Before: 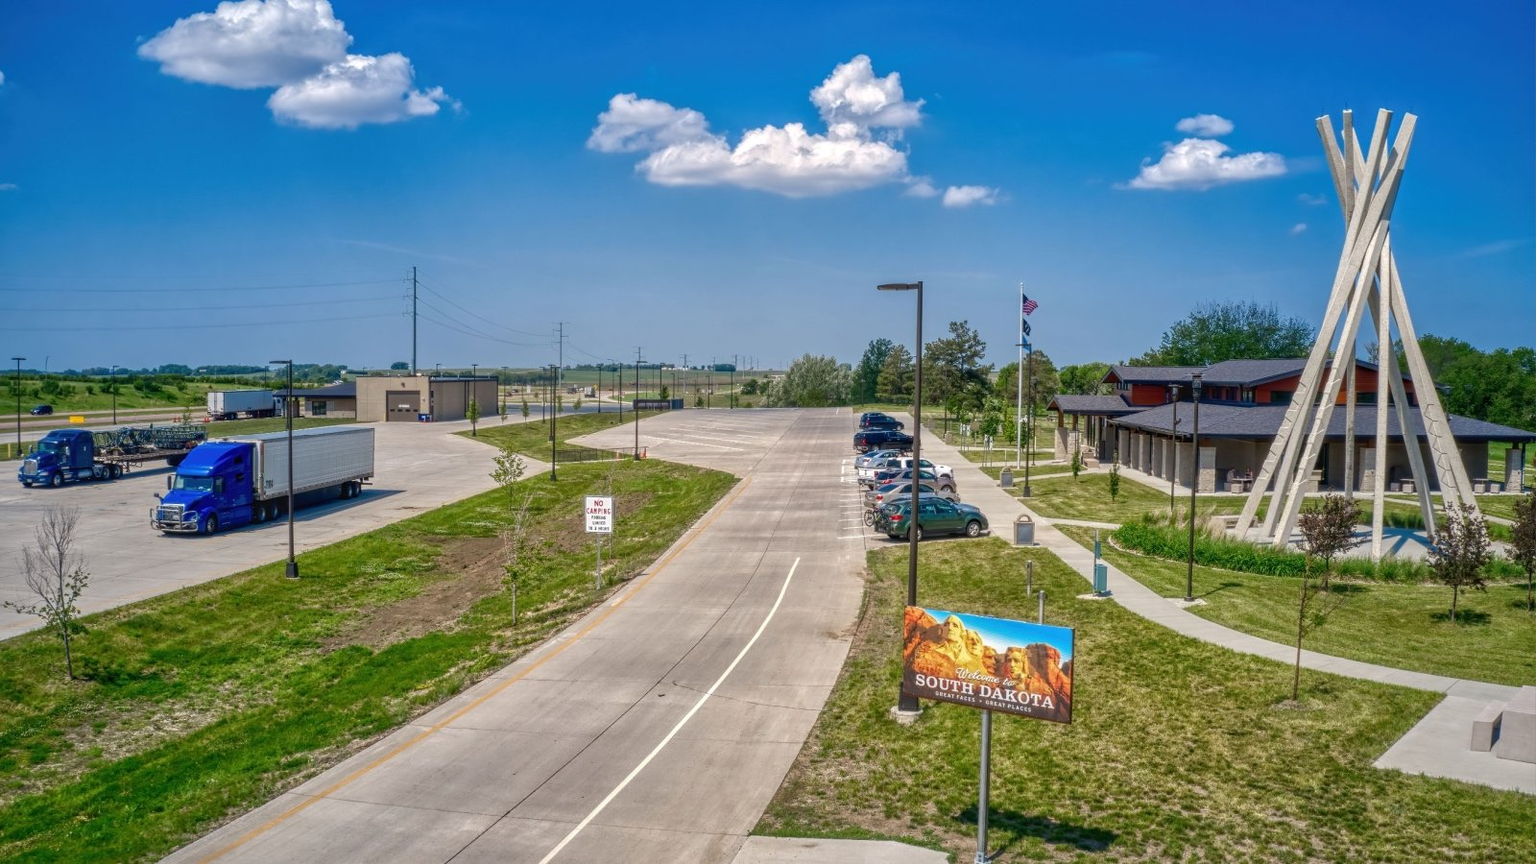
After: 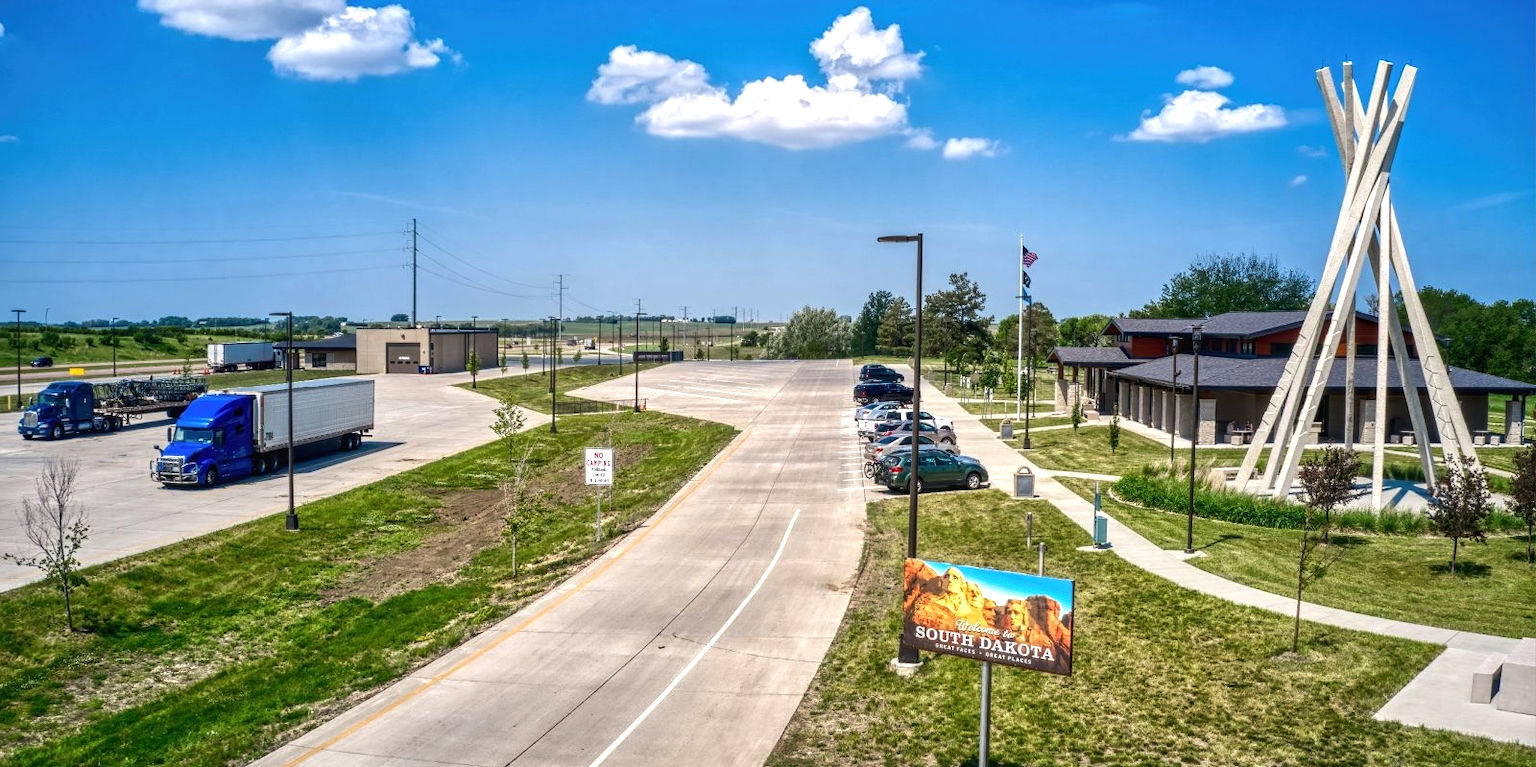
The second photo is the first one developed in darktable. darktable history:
tone equalizer: -8 EV -0.75 EV, -7 EV -0.7 EV, -6 EV -0.6 EV, -5 EV -0.4 EV, -3 EV 0.4 EV, -2 EV 0.6 EV, -1 EV 0.7 EV, +0 EV 0.75 EV, edges refinement/feathering 500, mask exposure compensation -1.57 EV, preserve details no
crop and rotate: top 5.609%, bottom 5.609%
